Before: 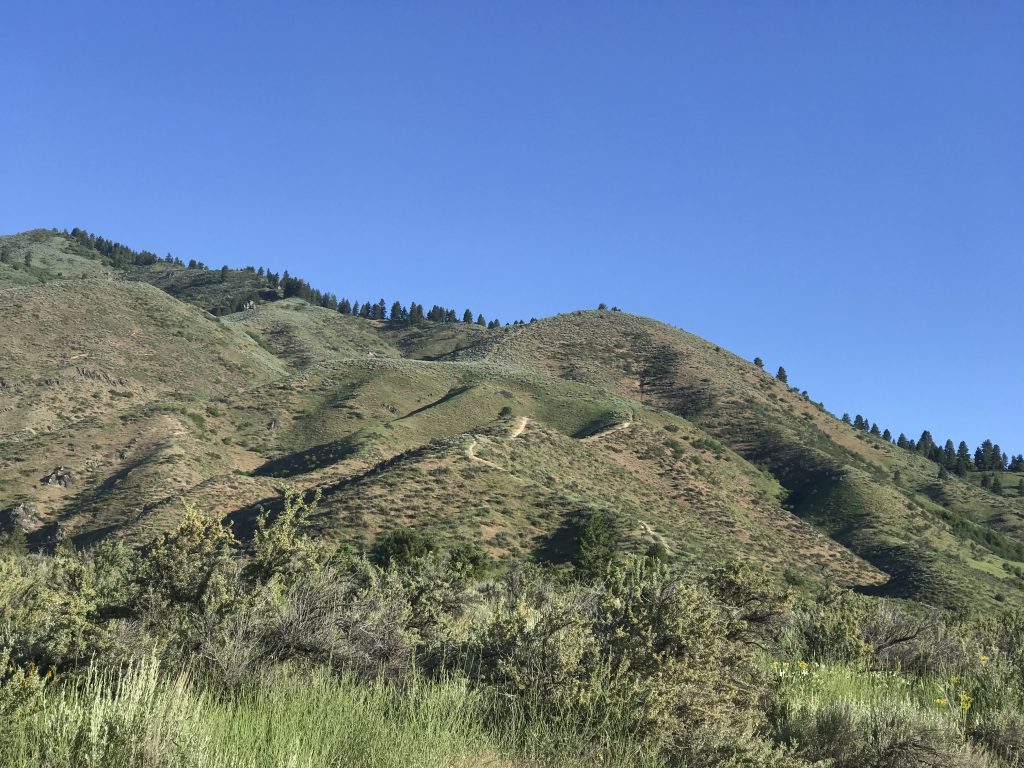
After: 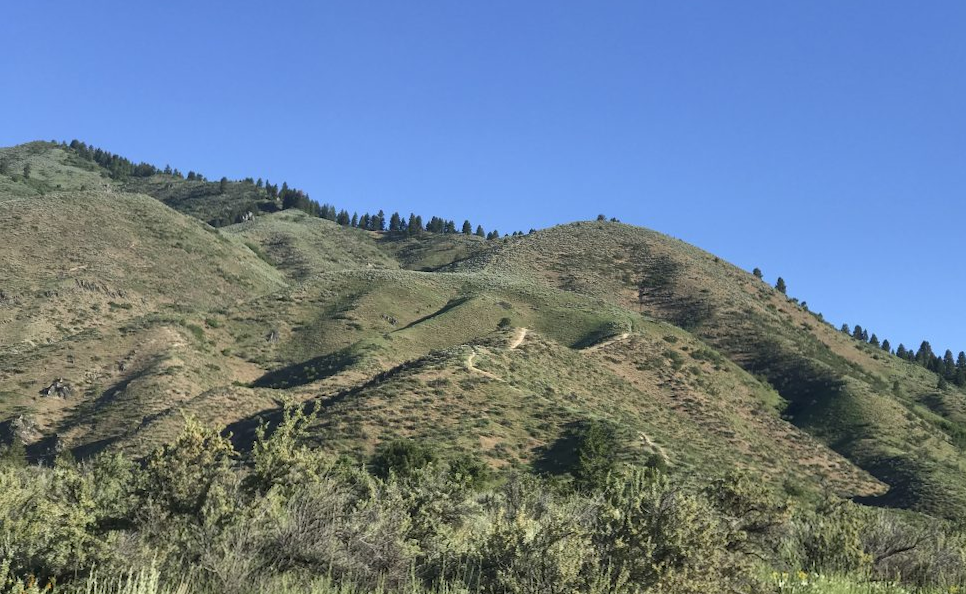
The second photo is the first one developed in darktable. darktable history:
crop and rotate: angle 0.097°, top 11.551%, right 5.437%, bottom 10.867%
